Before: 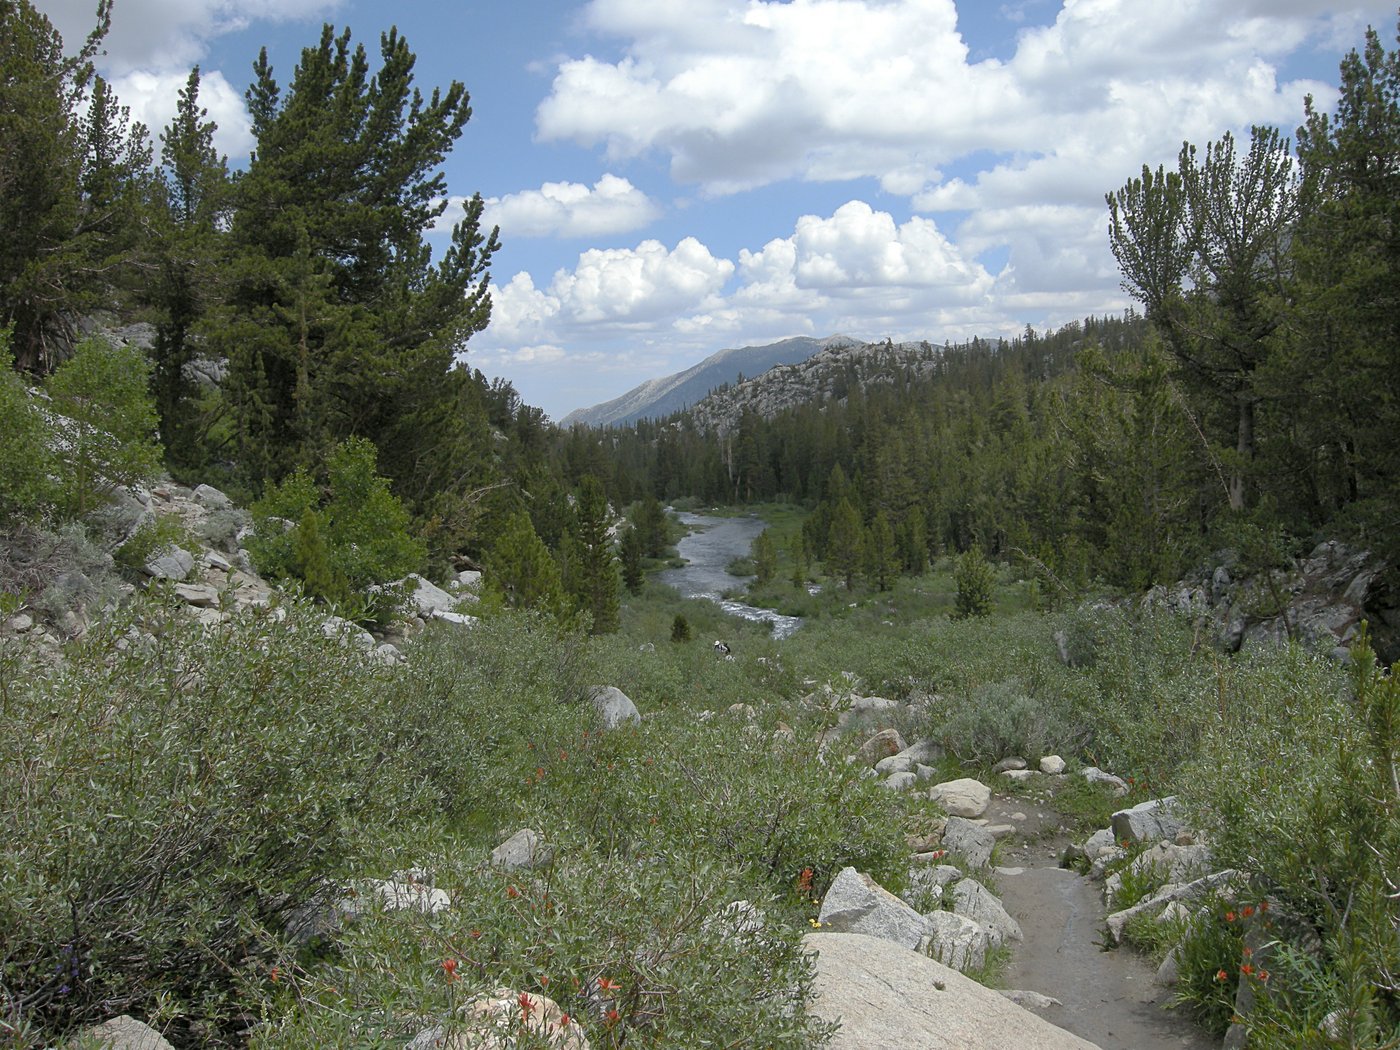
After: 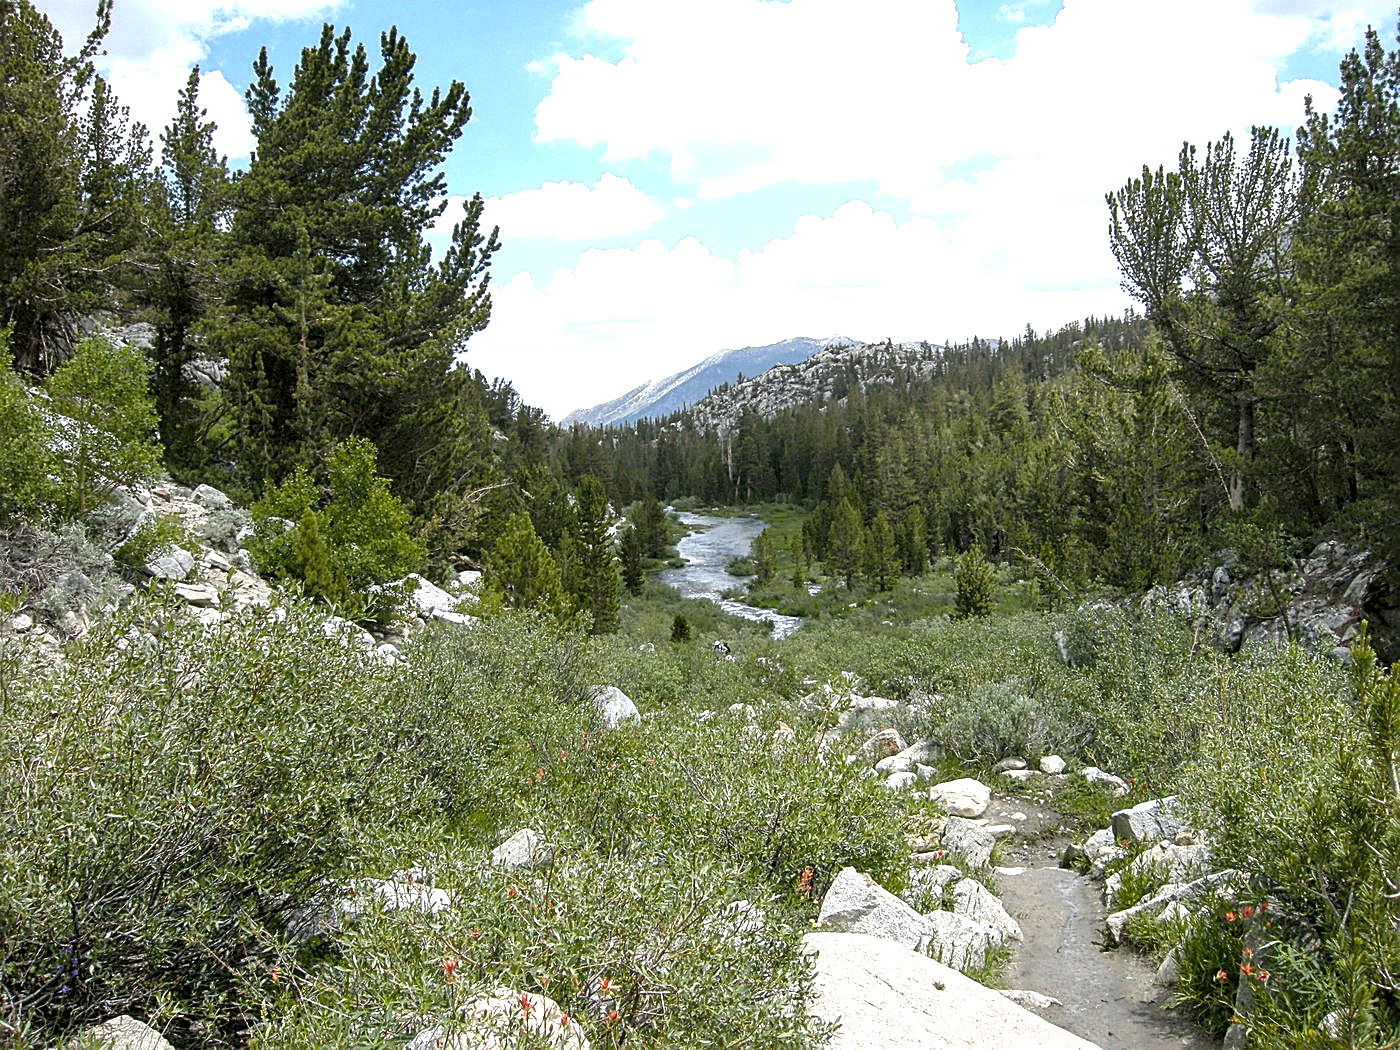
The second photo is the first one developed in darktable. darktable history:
local contrast: highlights 41%, shadows 63%, detail 136%, midtone range 0.52
color correction: highlights b* 0.026, saturation 0.789
exposure: black level correction 0, exposure 1.2 EV, compensate highlight preservation false
contrast brightness saturation: contrast 0.07, brightness -0.145, saturation 0.115
color zones: curves: ch0 [(0.099, 0.624) (0.257, 0.596) (0.384, 0.376) (0.529, 0.492) (0.697, 0.564) (0.768, 0.532) (0.908, 0.644)]; ch1 [(0.112, 0.564) (0.254, 0.612) (0.432, 0.676) (0.592, 0.456) (0.743, 0.684) (0.888, 0.536)]; ch2 [(0.25, 0.5) (0.469, 0.36) (0.75, 0.5)]
sharpen: on, module defaults
